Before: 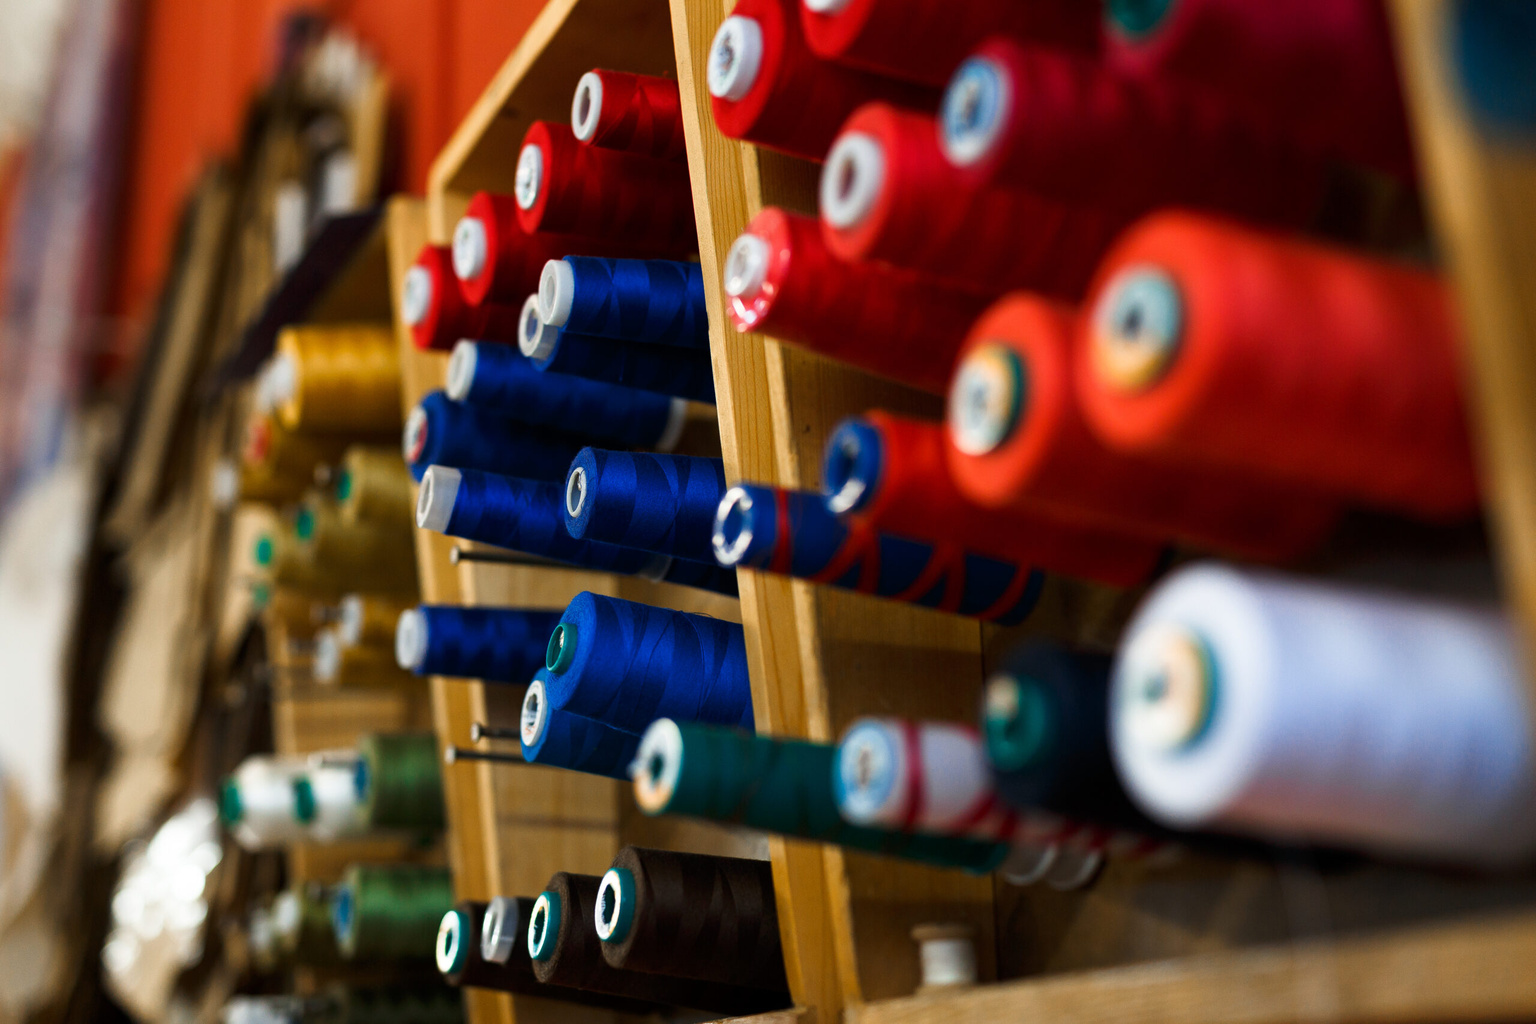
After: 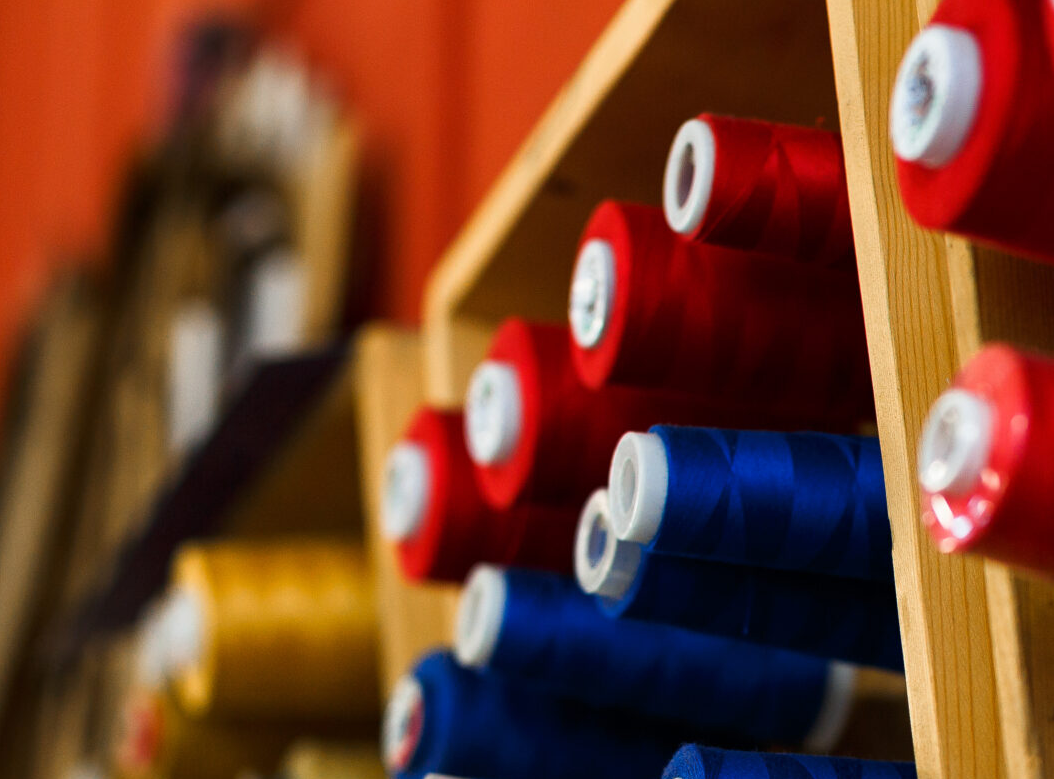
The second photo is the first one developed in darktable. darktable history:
crop and rotate: left 11.291%, top 0.083%, right 47.512%, bottom 54.24%
color correction: highlights a* -0.311, highlights b* -0.093
